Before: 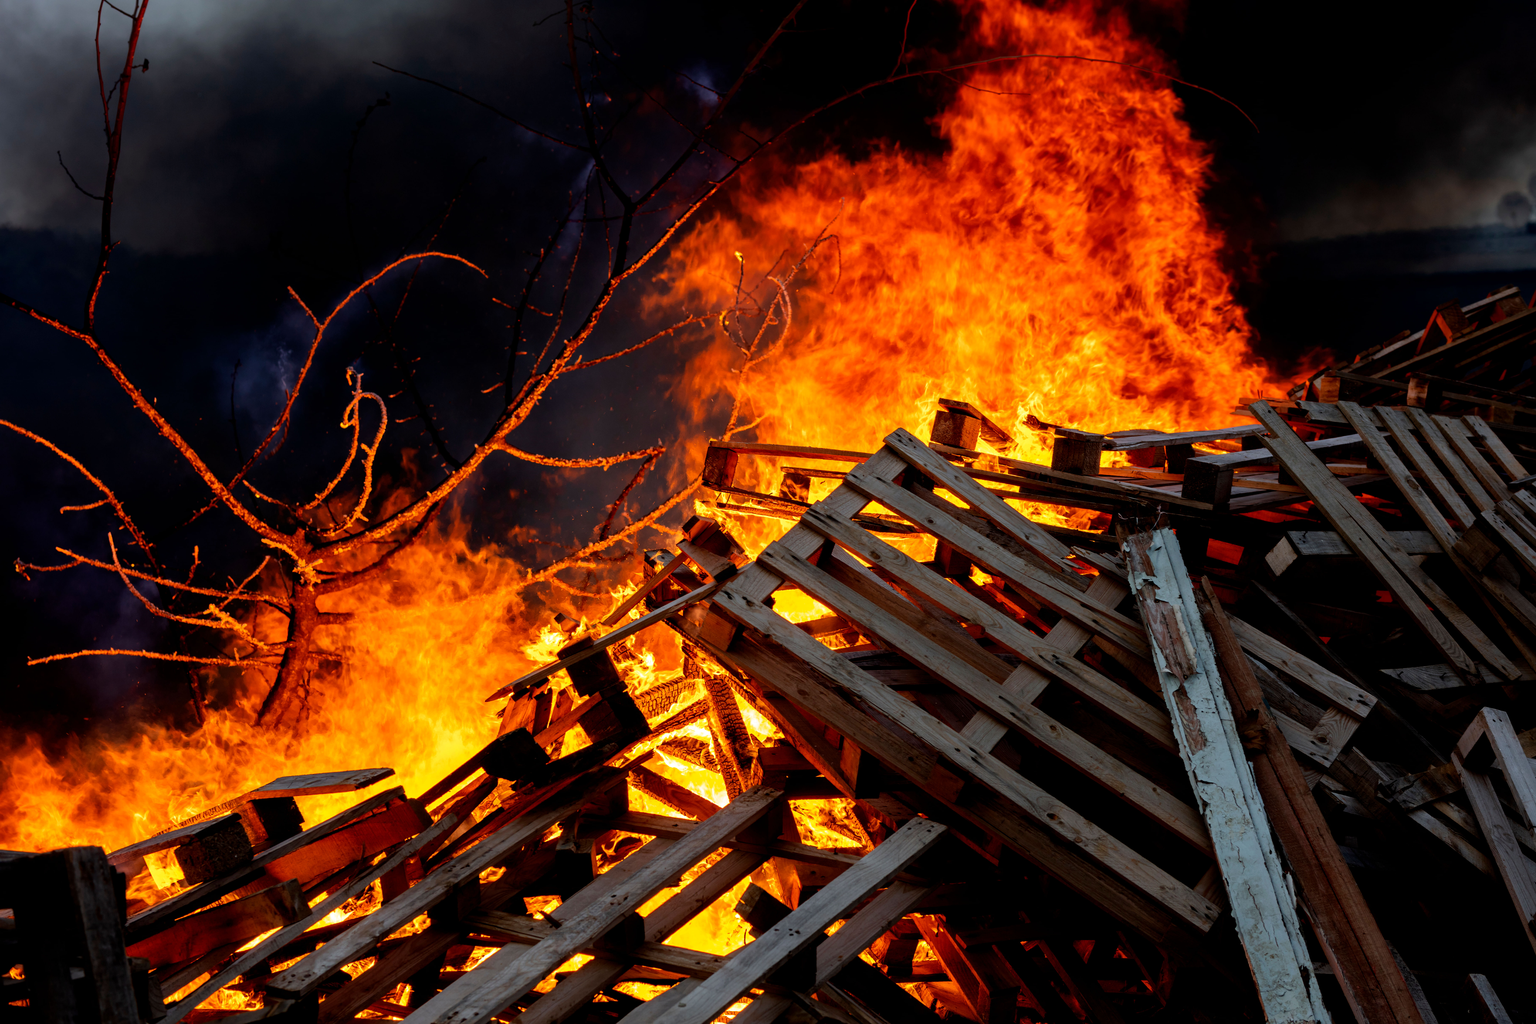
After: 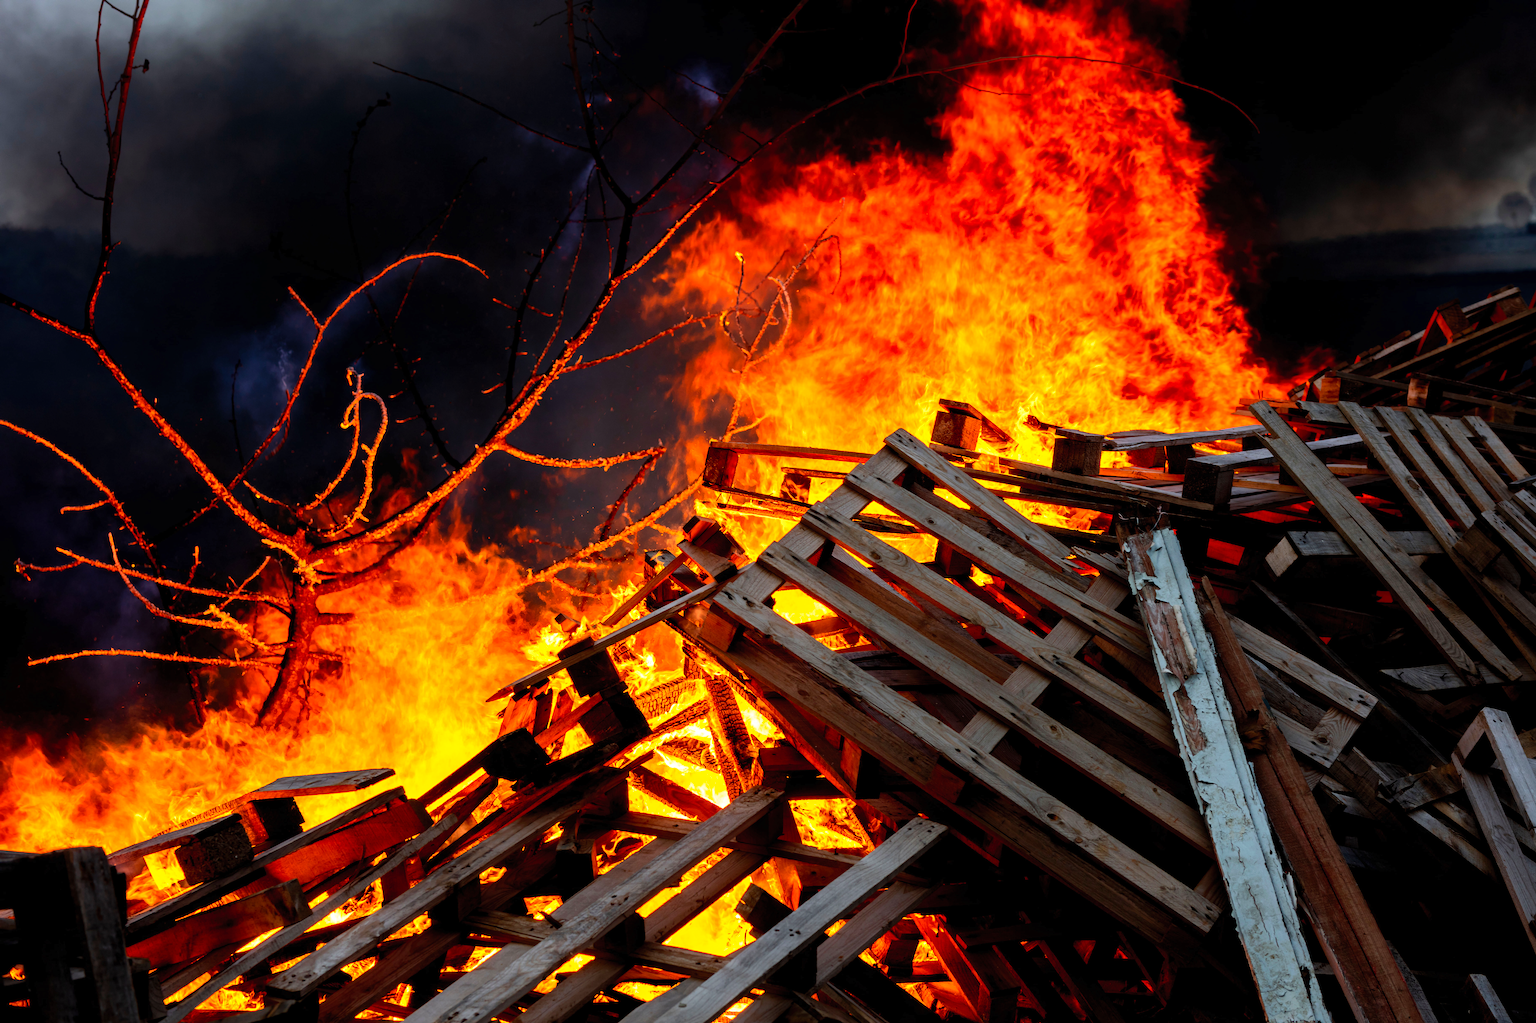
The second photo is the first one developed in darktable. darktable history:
tone equalizer: edges refinement/feathering 500, mask exposure compensation -1.57 EV, preserve details no
contrast brightness saturation: contrast 0.202, brightness 0.166, saturation 0.229
